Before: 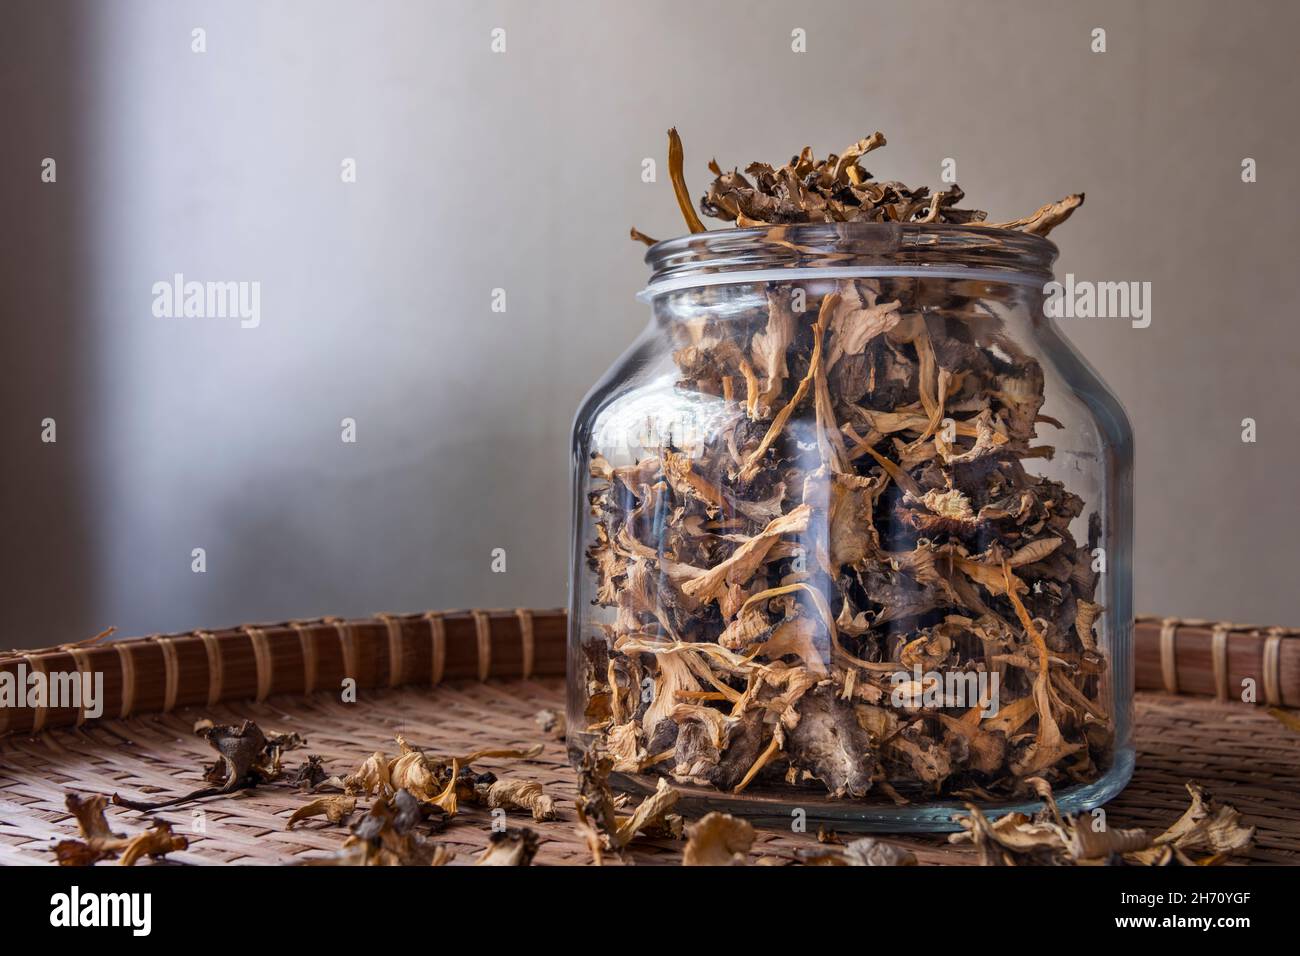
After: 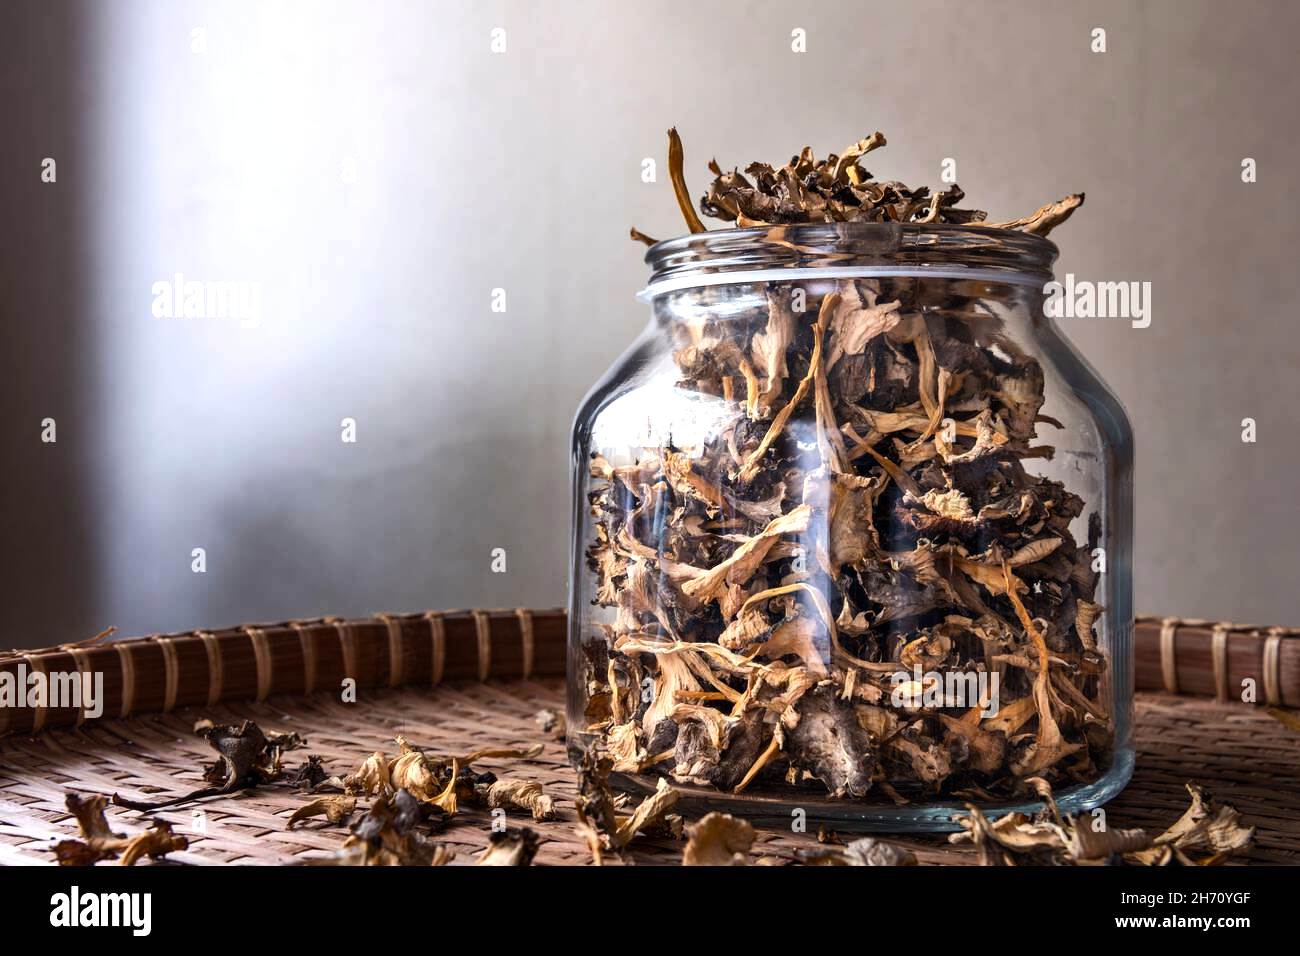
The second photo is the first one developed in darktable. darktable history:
tone equalizer: -8 EV -0.765 EV, -7 EV -0.677 EV, -6 EV -0.599 EV, -5 EV -0.382 EV, -3 EV 0.38 EV, -2 EV 0.6 EV, -1 EV 0.69 EV, +0 EV 0.761 EV, edges refinement/feathering 500, mask exposure compensation -1.57 EV, preserve details no
